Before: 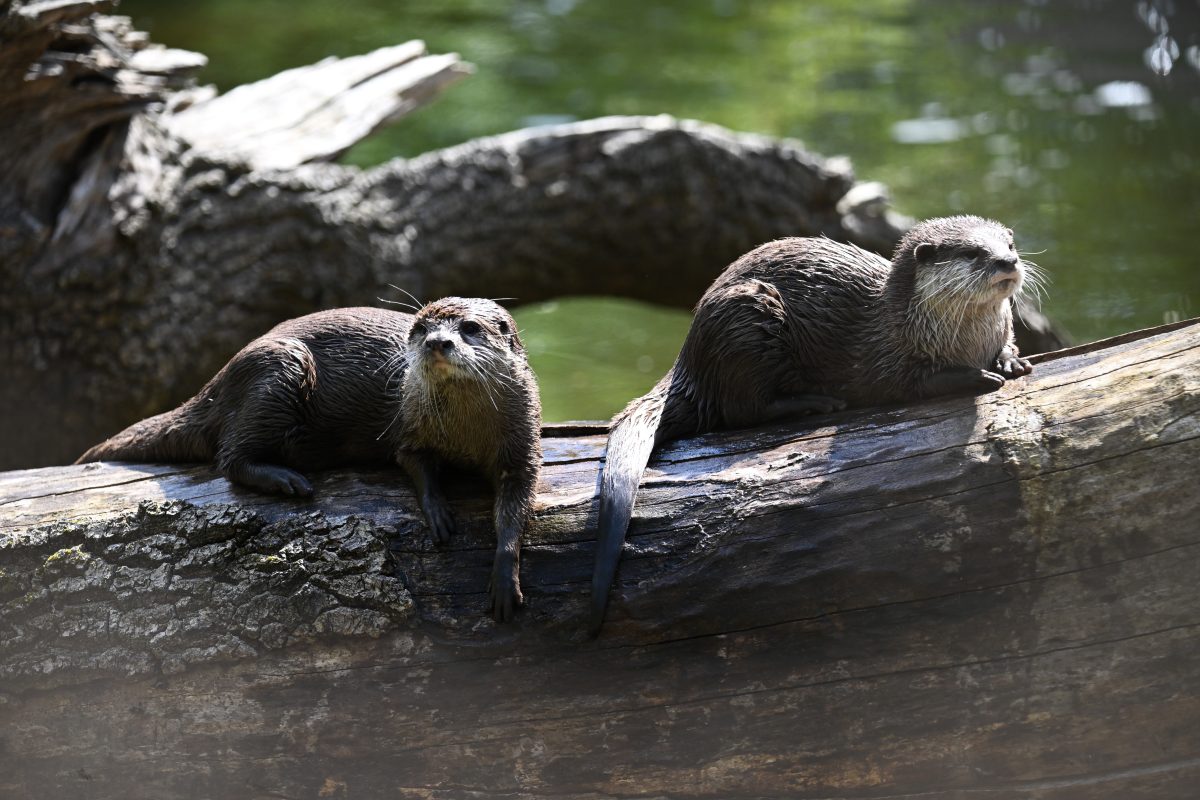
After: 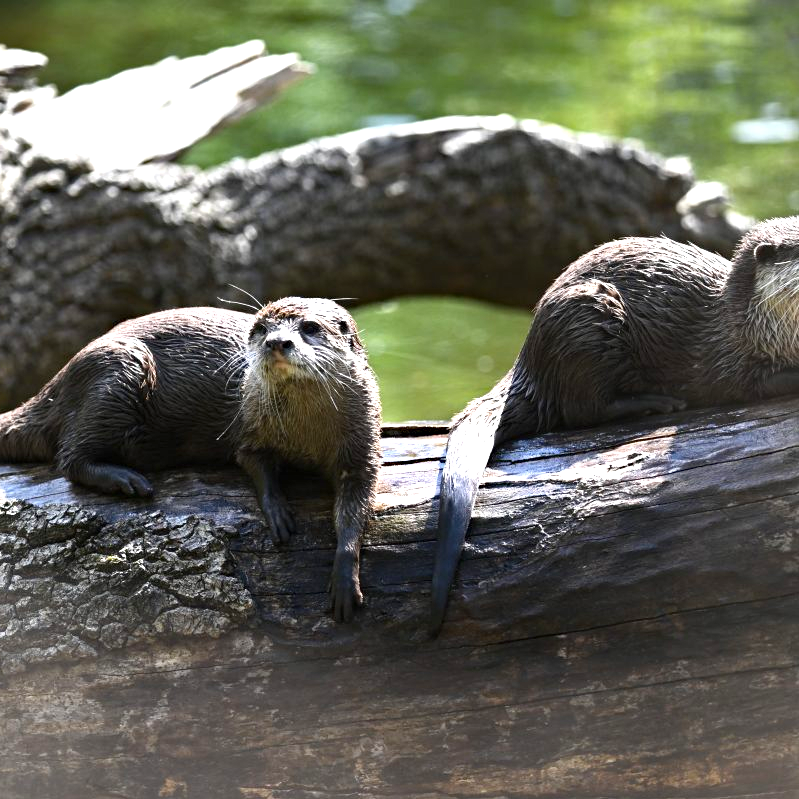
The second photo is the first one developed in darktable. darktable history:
exposure: black level correction 0, exposure 0.9 EV, compensate highlight preservation false
haze removal: compatibility mode true, adaptive false
crop and rotate: left 13.409%, right 19.924%
